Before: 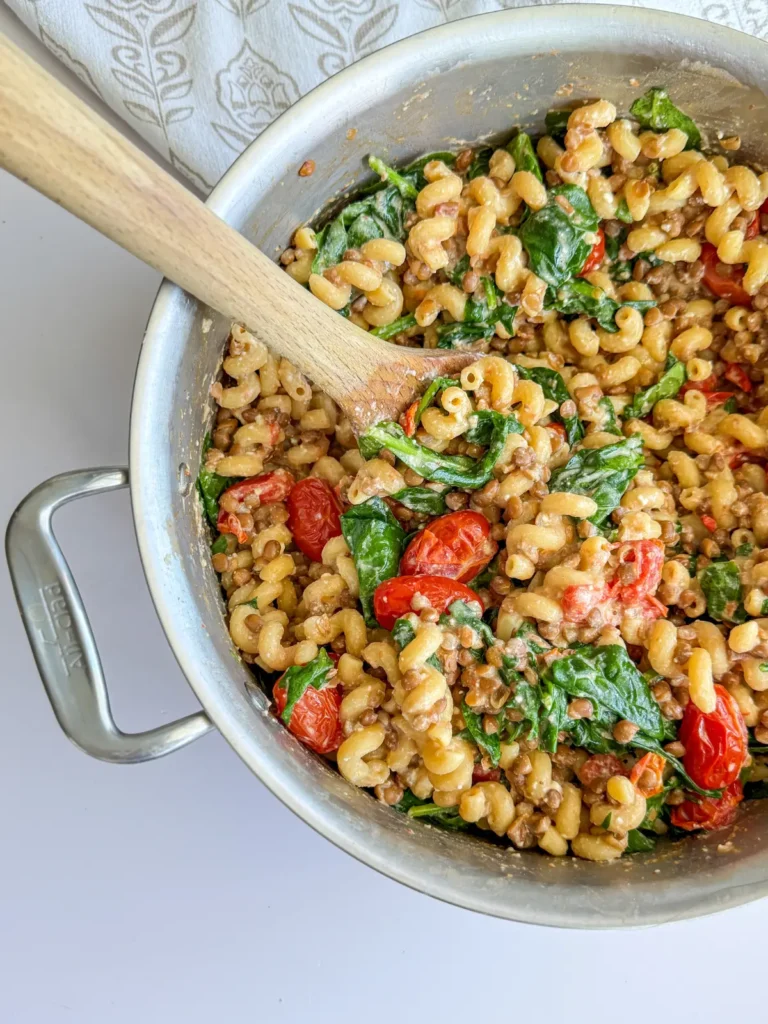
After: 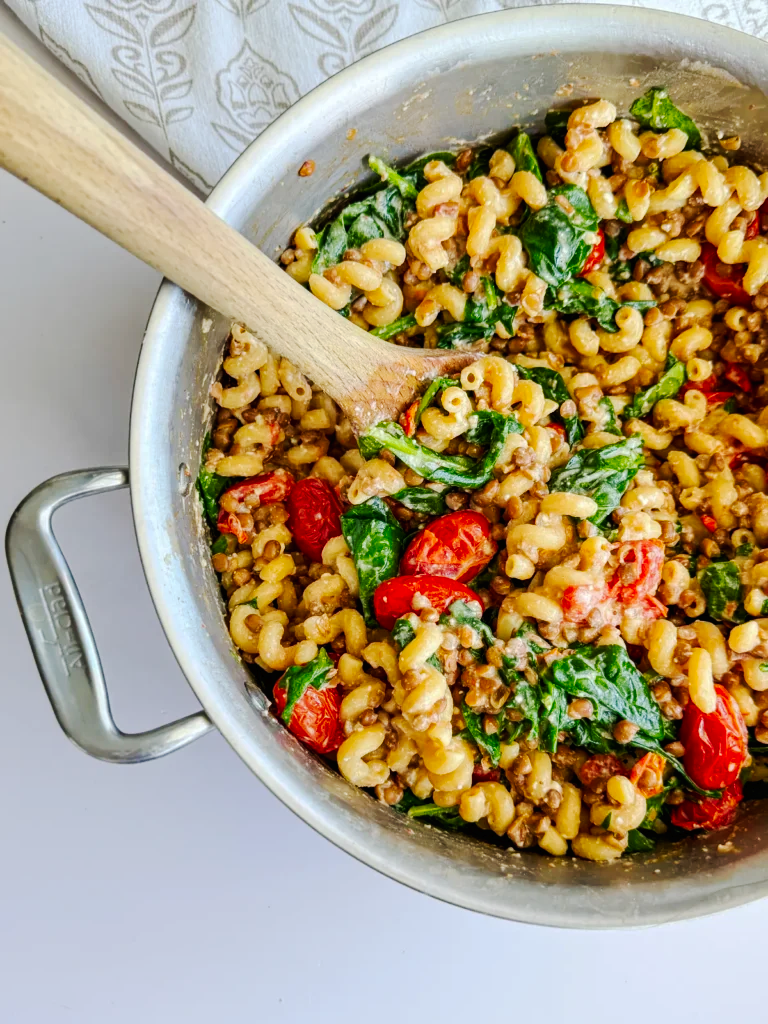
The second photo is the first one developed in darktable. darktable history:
tone curve: curves: ch0 [(0, 0) (0.003, 0.007) (0.011, 0.008) (0.025, 0.007) (0.044, 0.009) (0.069, 0.012) (0.1, 0.02) (0.136, 0.035) (0.177, 0.06) (0.224, 0.104) (0.277, 0.16) (0.335, 0.228) (0.399, 0.308) (0.468, 0.418) (0.543, 0.525) (0.623, 0.635) (0.709, 0.723) (0.801, 0.802) (0.898, 0.889) (1, 1)], preserve colors none
